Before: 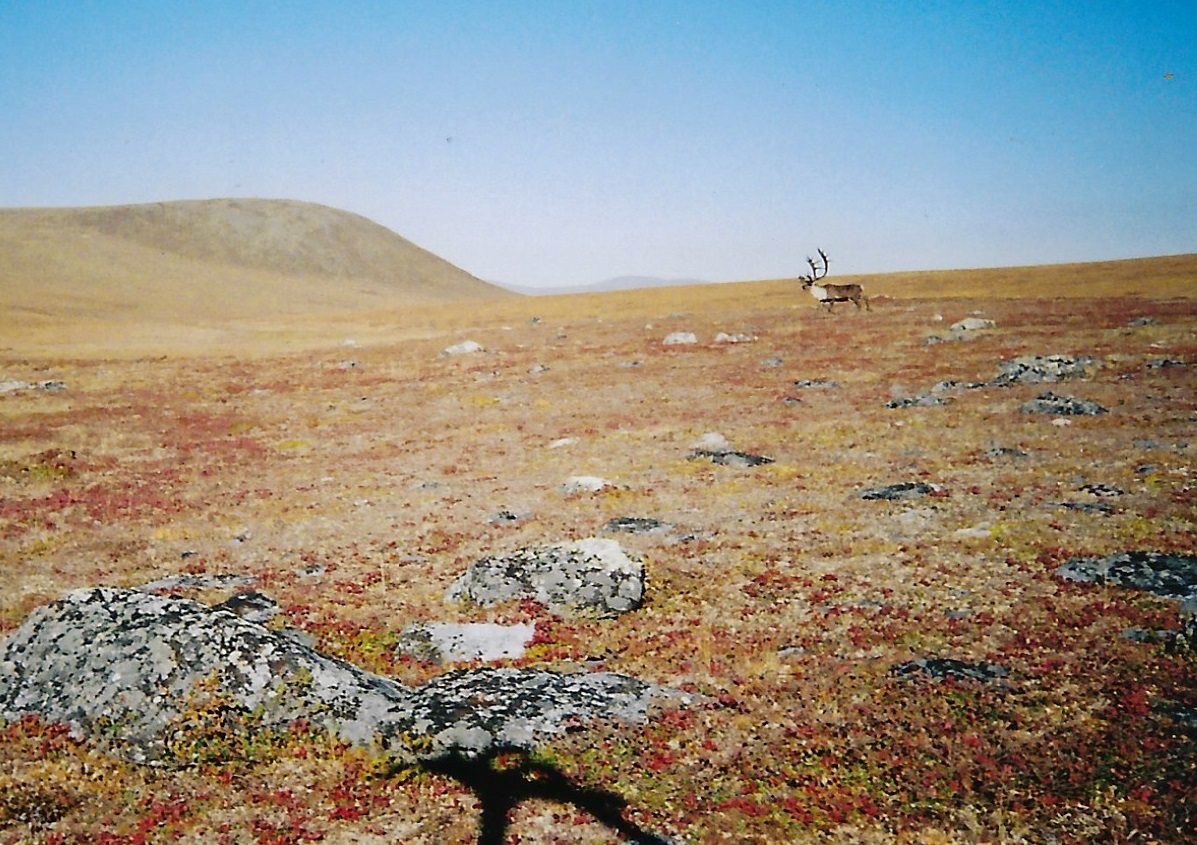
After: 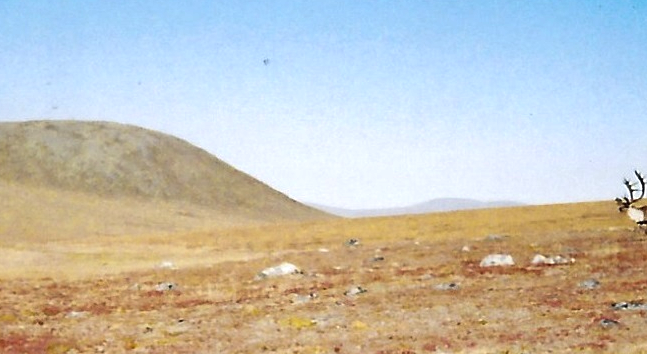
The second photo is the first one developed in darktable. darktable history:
crop: left 15.29%, top 9.321%, right 30.627%, bottom 48.705%
exposure: exposure 0.461 EV, compensate exposure bias true, compensate highlight preservation false
shadows and highlights: soften with gaussian
